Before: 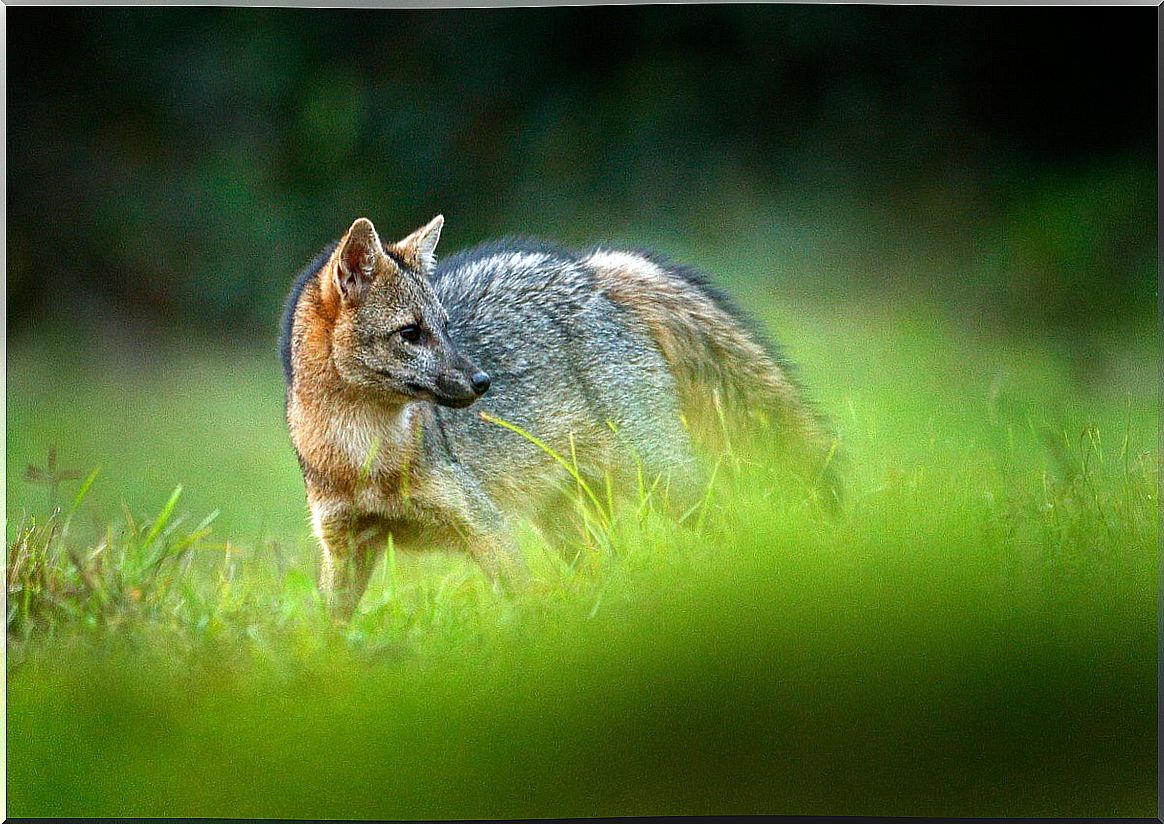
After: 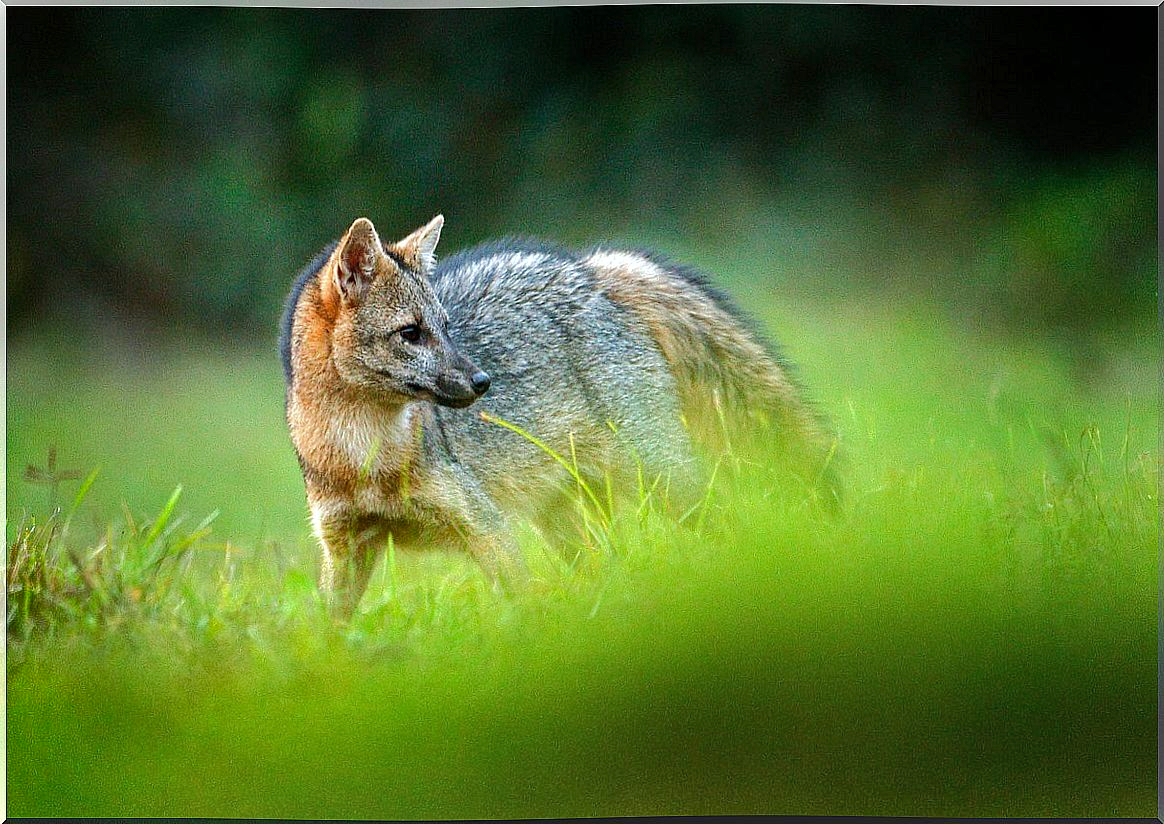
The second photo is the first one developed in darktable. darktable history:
shadows and highlights: low approximation 0.01, soften with gaussian
base curve: curves: ch0 [(0, 0) (0.262, 0.32) (0.722, 0.705) (1, 1)]
